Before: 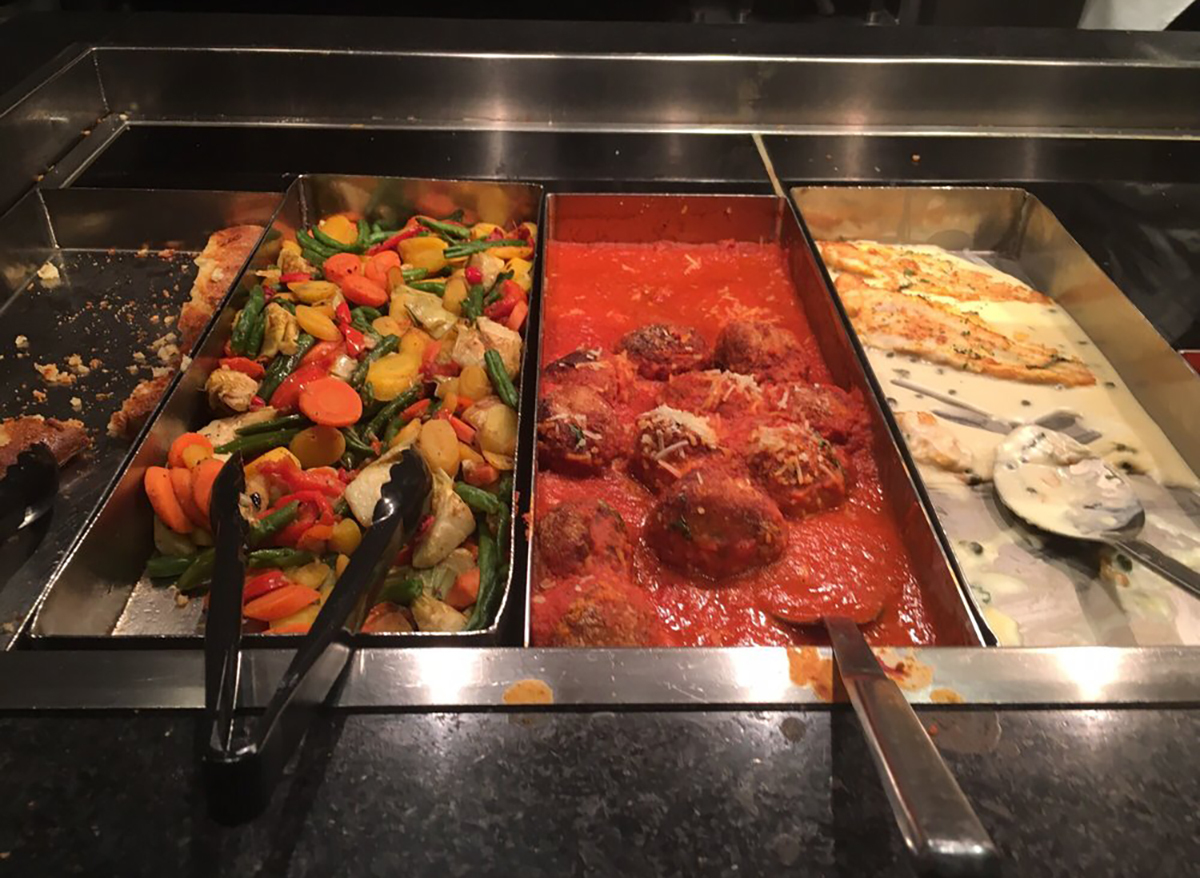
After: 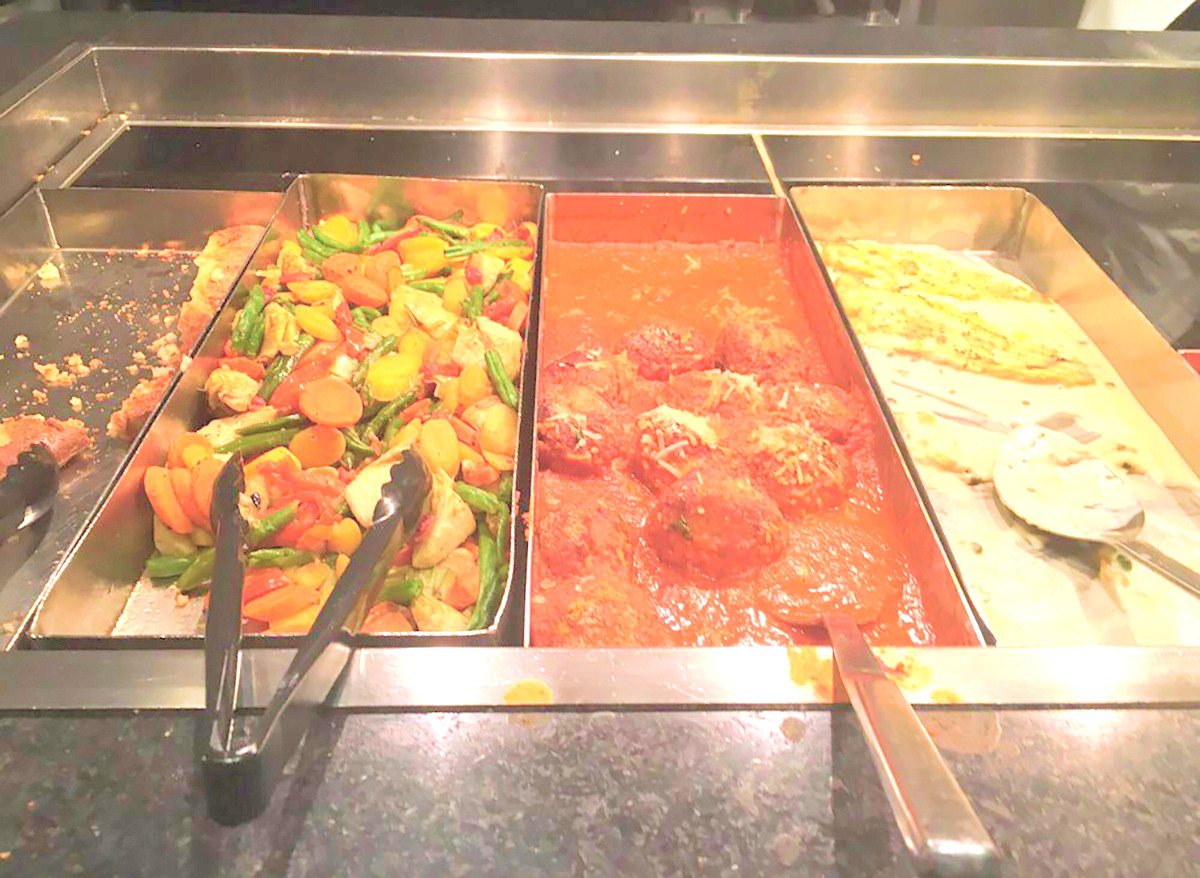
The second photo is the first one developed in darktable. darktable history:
velvia: strength 56%
exposure: black level correction 0, exposure 1.2 EV, compensate highlight preservation false
levels: levels [0.072, 0.414, 0.976]
contrast brightness saturation: brightness 0.28
